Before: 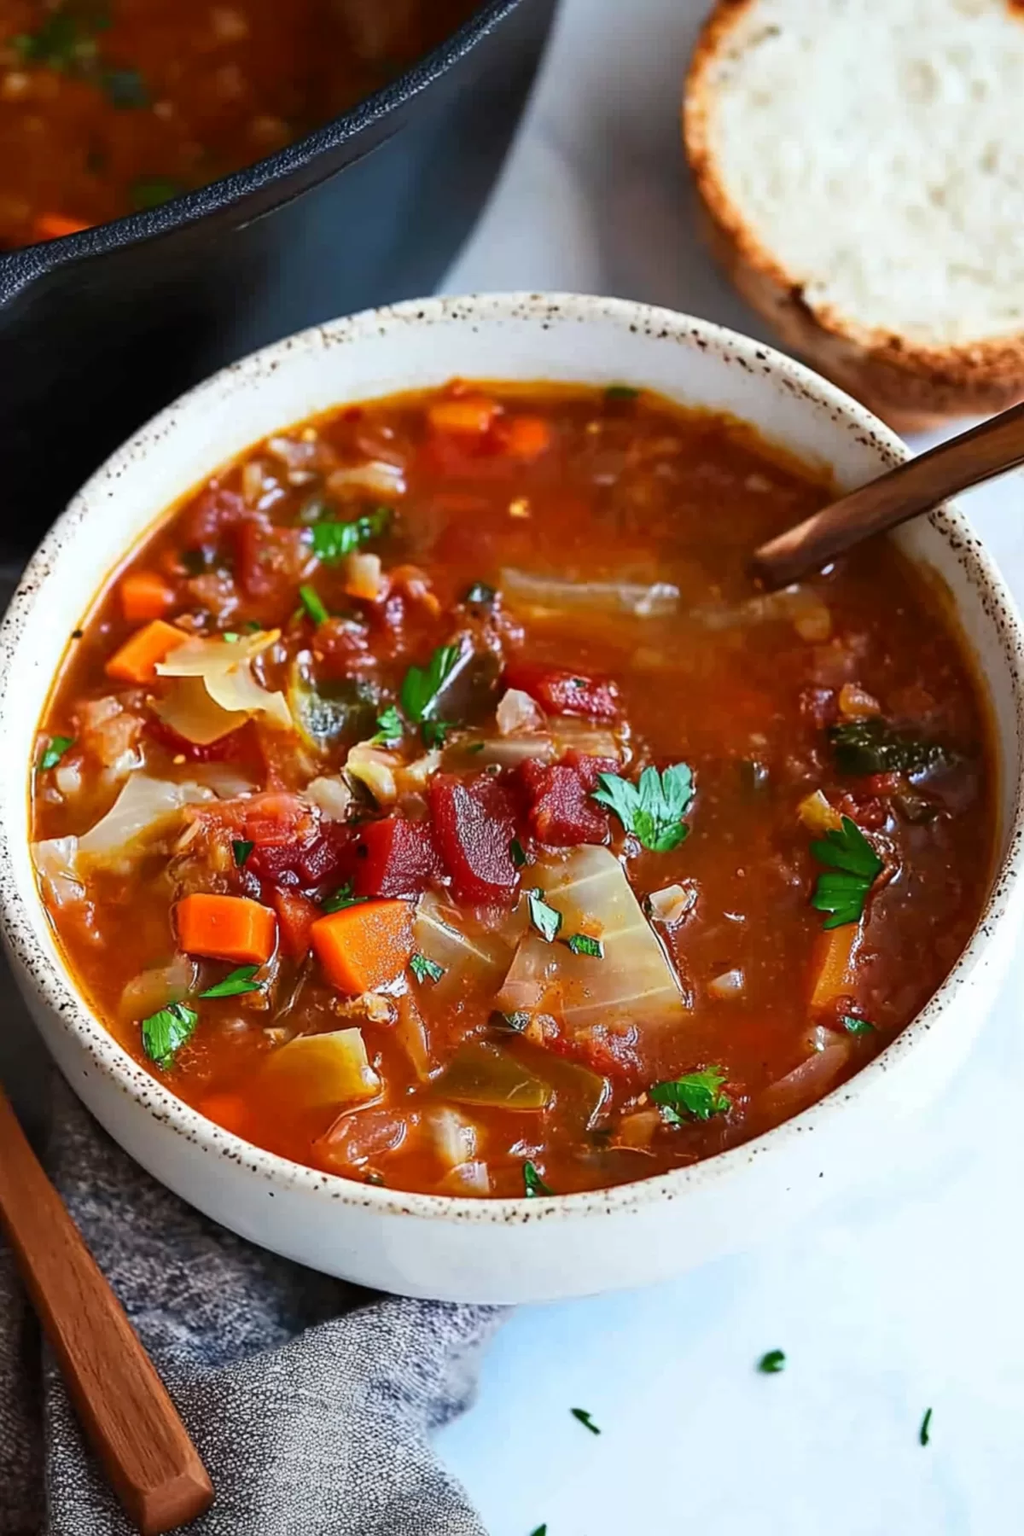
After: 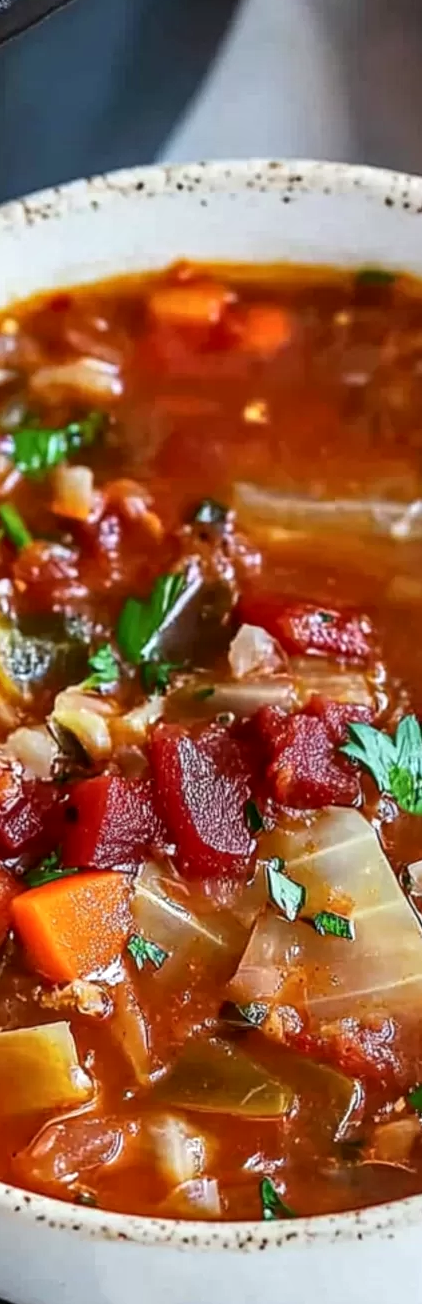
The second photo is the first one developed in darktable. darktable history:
local contrast: detail 130%
crop and rotate: left 29.476%, top 10.214%, right 35.32%, bottom 17.333%
